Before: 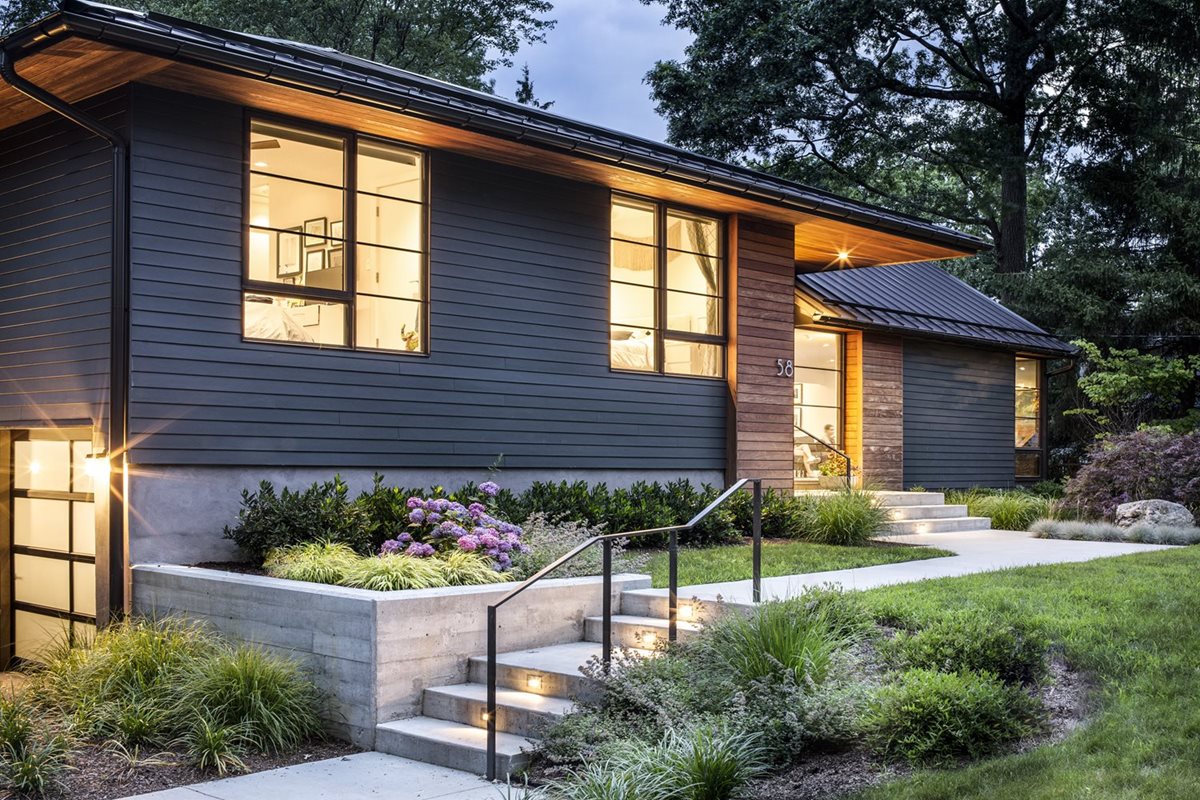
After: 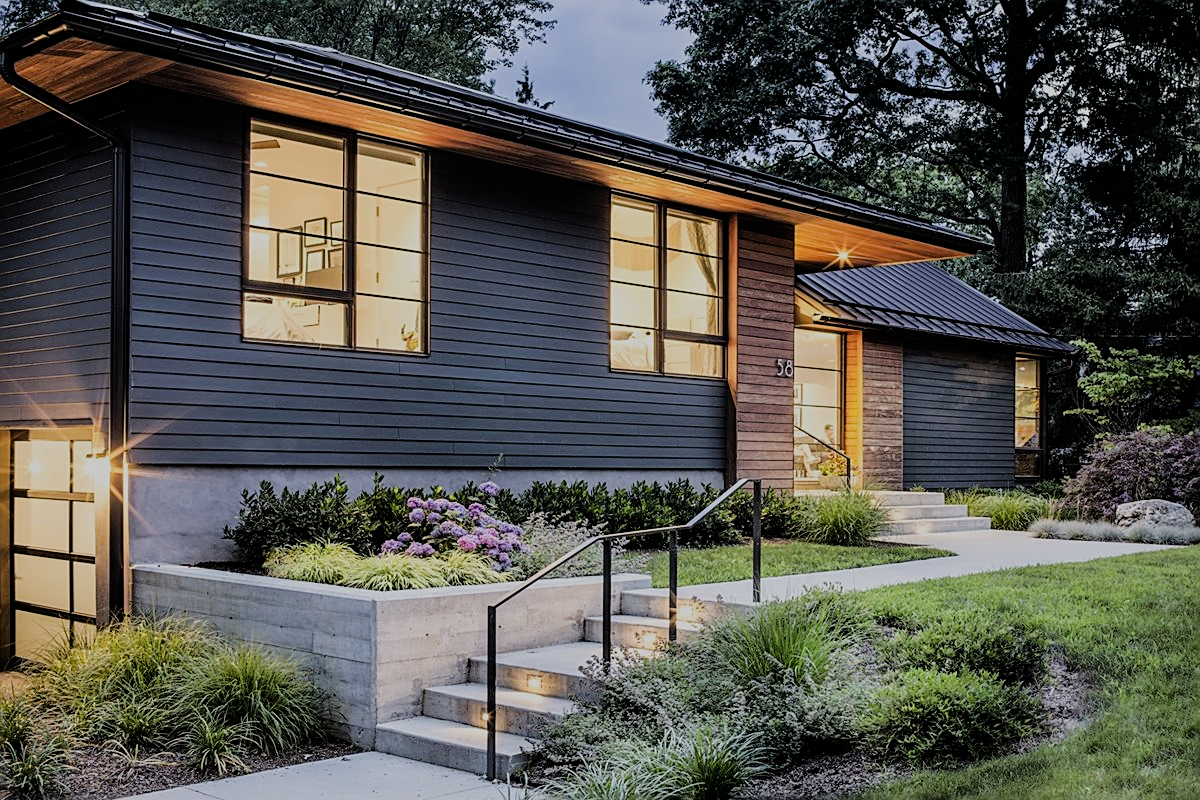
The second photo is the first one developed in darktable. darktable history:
filmic rgb: black relative exposure -6.17 EV, white relative exposure 6.97 EV, hardness 2.28
sharpen: on, module defaults
